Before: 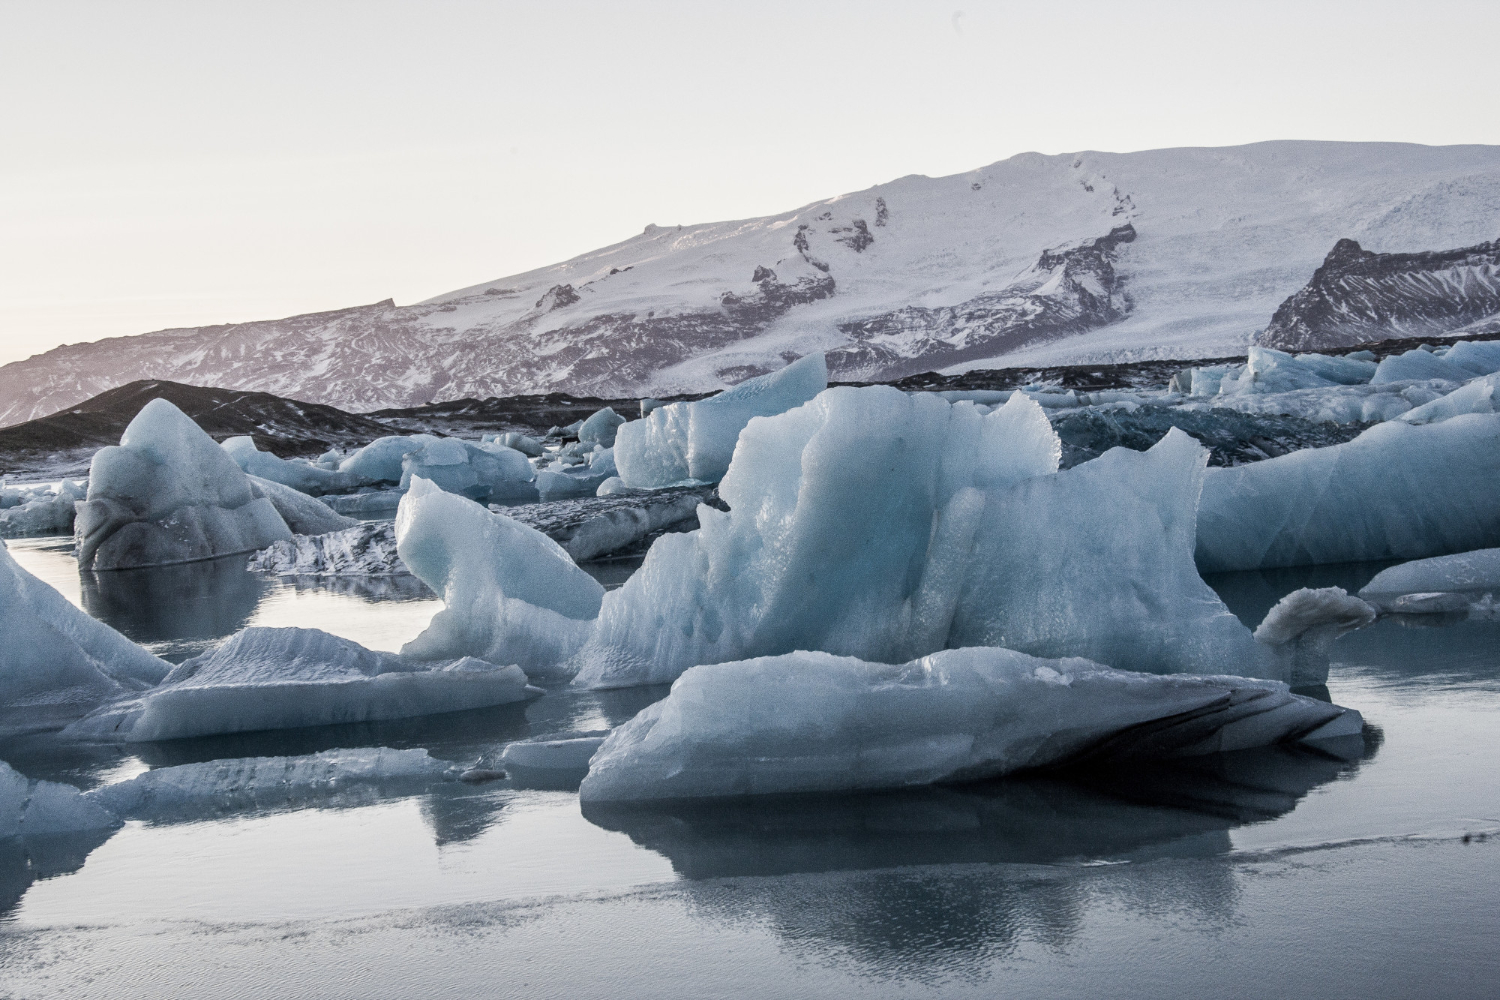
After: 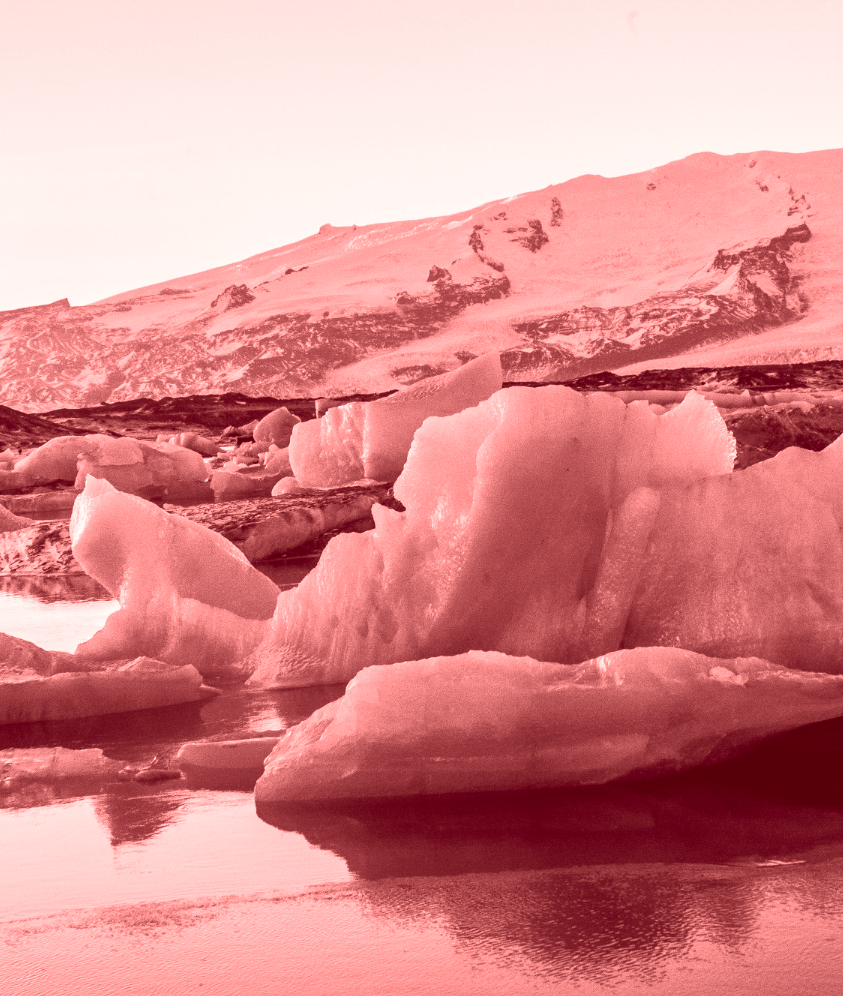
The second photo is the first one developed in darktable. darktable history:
crop: left 21.674%, right 22.086%
colorize: saturation 60%, source mix 100%
contrast brightness saturation: contrast 0.07, brightness -0.14, saturation 0.11
